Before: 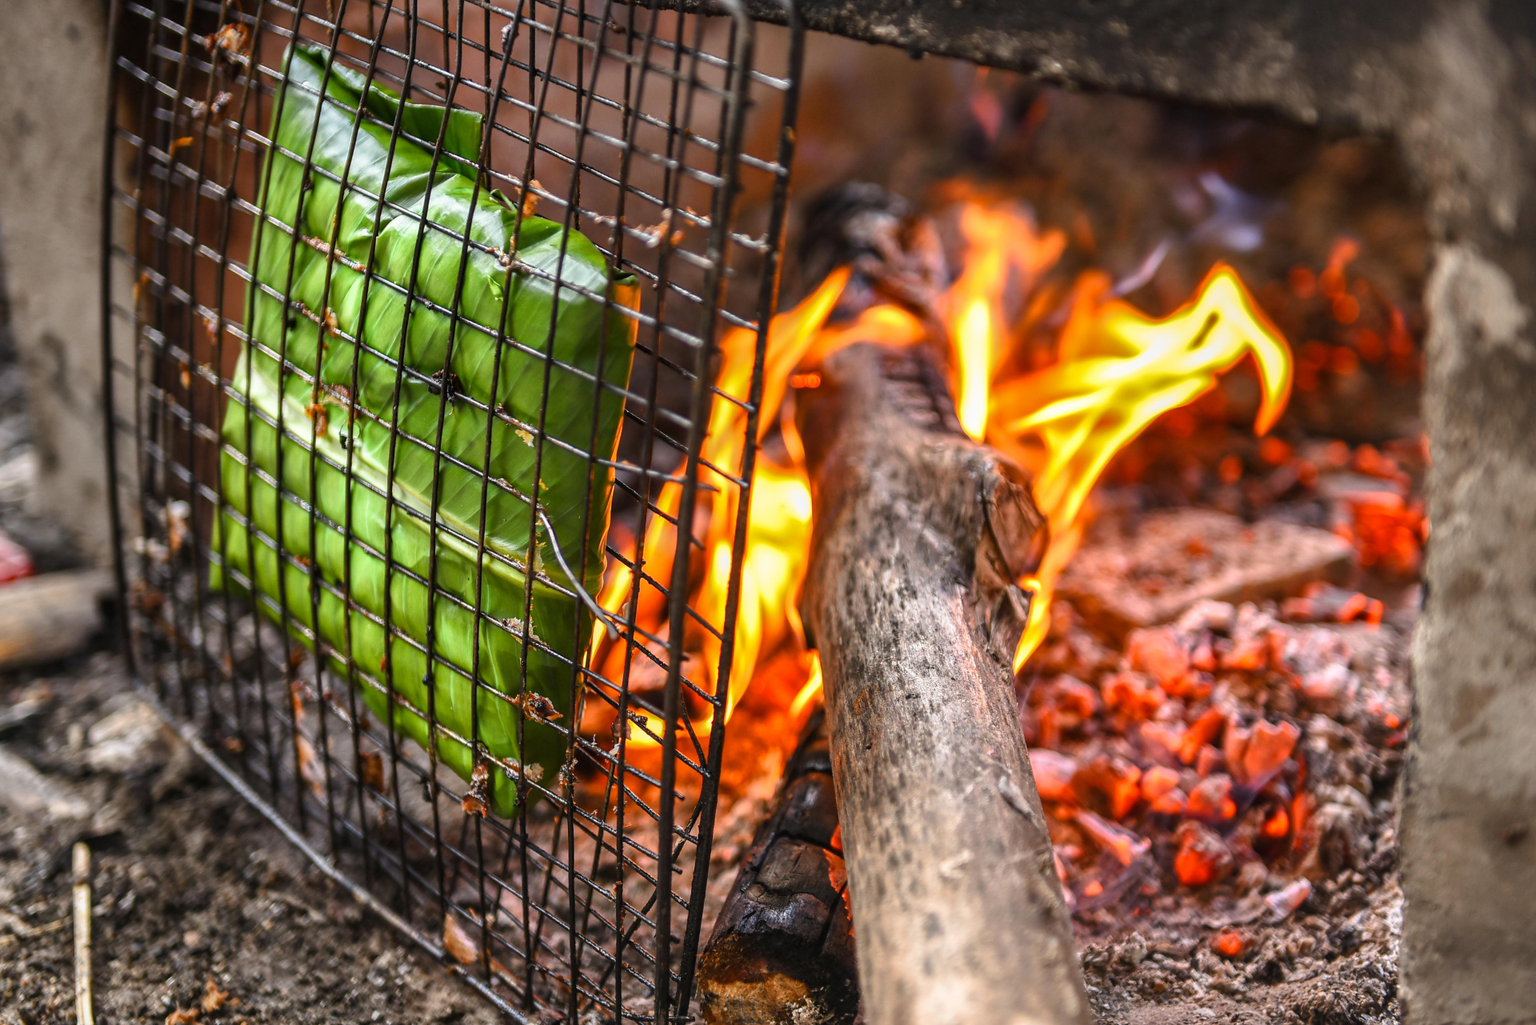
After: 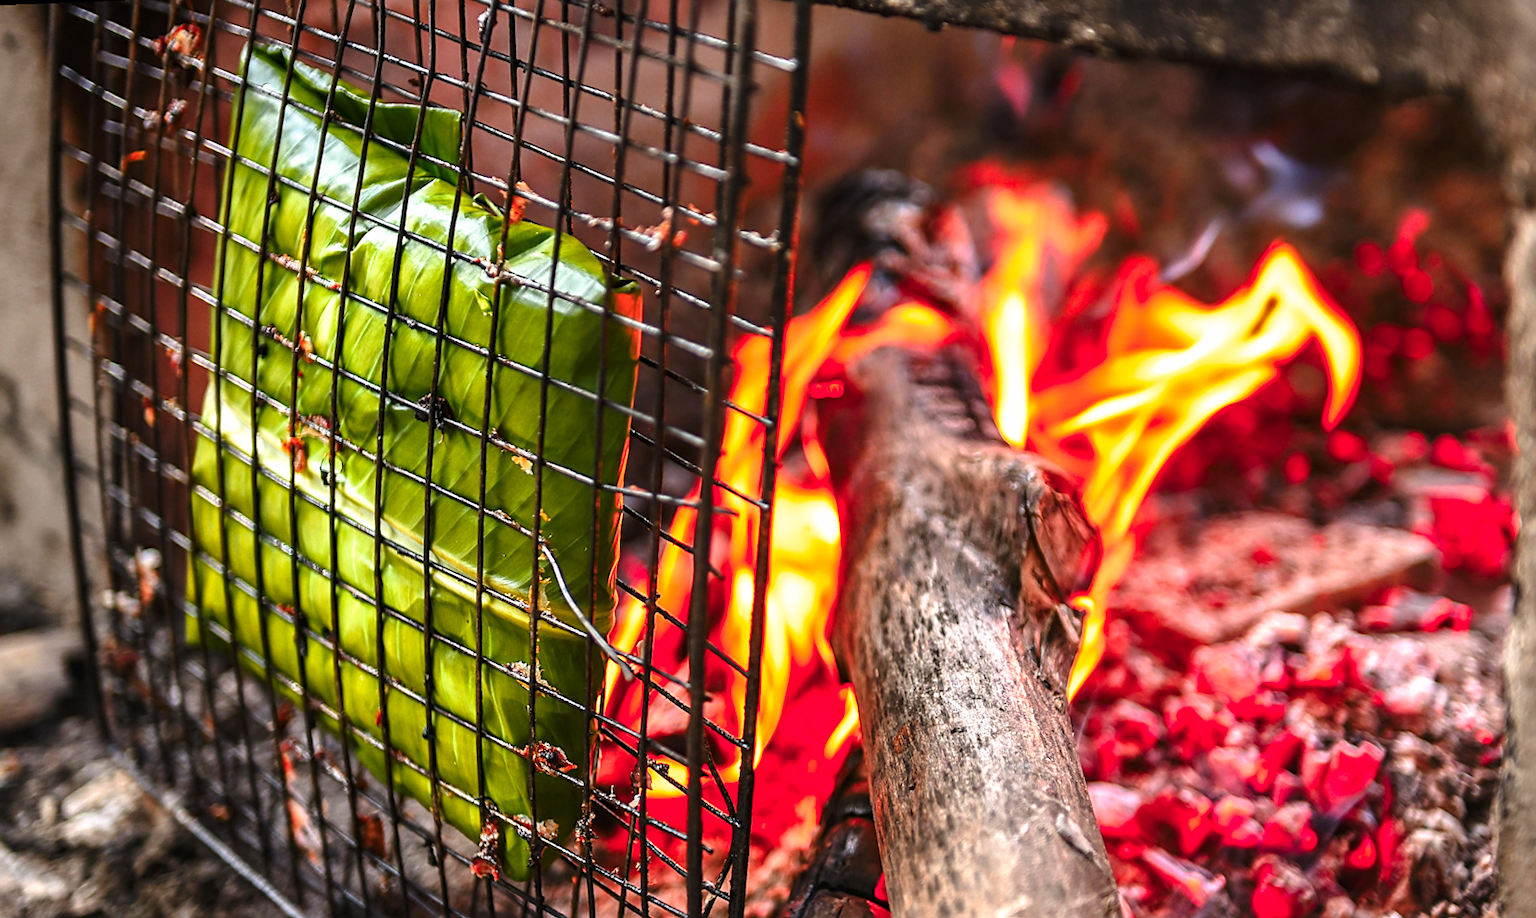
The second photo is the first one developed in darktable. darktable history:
crop and rotate: angle 0.2°, left 0.275%, right 3.127%, bottom 14.18%
rotate and perspective: rotation -2.12°, lens shift (vertical) 0.009, lens shift (horizontal) -0.008, automatic cropping original format, crop left 0.036, crop right 0.964, crop top 0.05, crop bottom 0.959
color zones: curves: ch1 [(0.239, 0.552) (0.75, 0.5)]; ch2 [(0.25, 0.462) (0.749, 0.457)], mix 25.94%
sharpen: on, module defaults
tone curve: curves: ch0 [(0, 0) (0.003, 0.002) (0.011, 0.009) (0.025, 0.02) (0.044, 0.036) (0.069, 0.057) (0.1, 0.081) (0.136, 0.115) (0.177, 0.153) (0.224, 0.202) (0.277, 0.264) (0.335, 0.333) (0.399, 0.409) (0.468, 0.491) (0.543, 0.58) (0.623, 0.675) (0.709, 0.777) (0.801, 0.88) (0.898, 0.98) (1, 1)], preserve colors none
